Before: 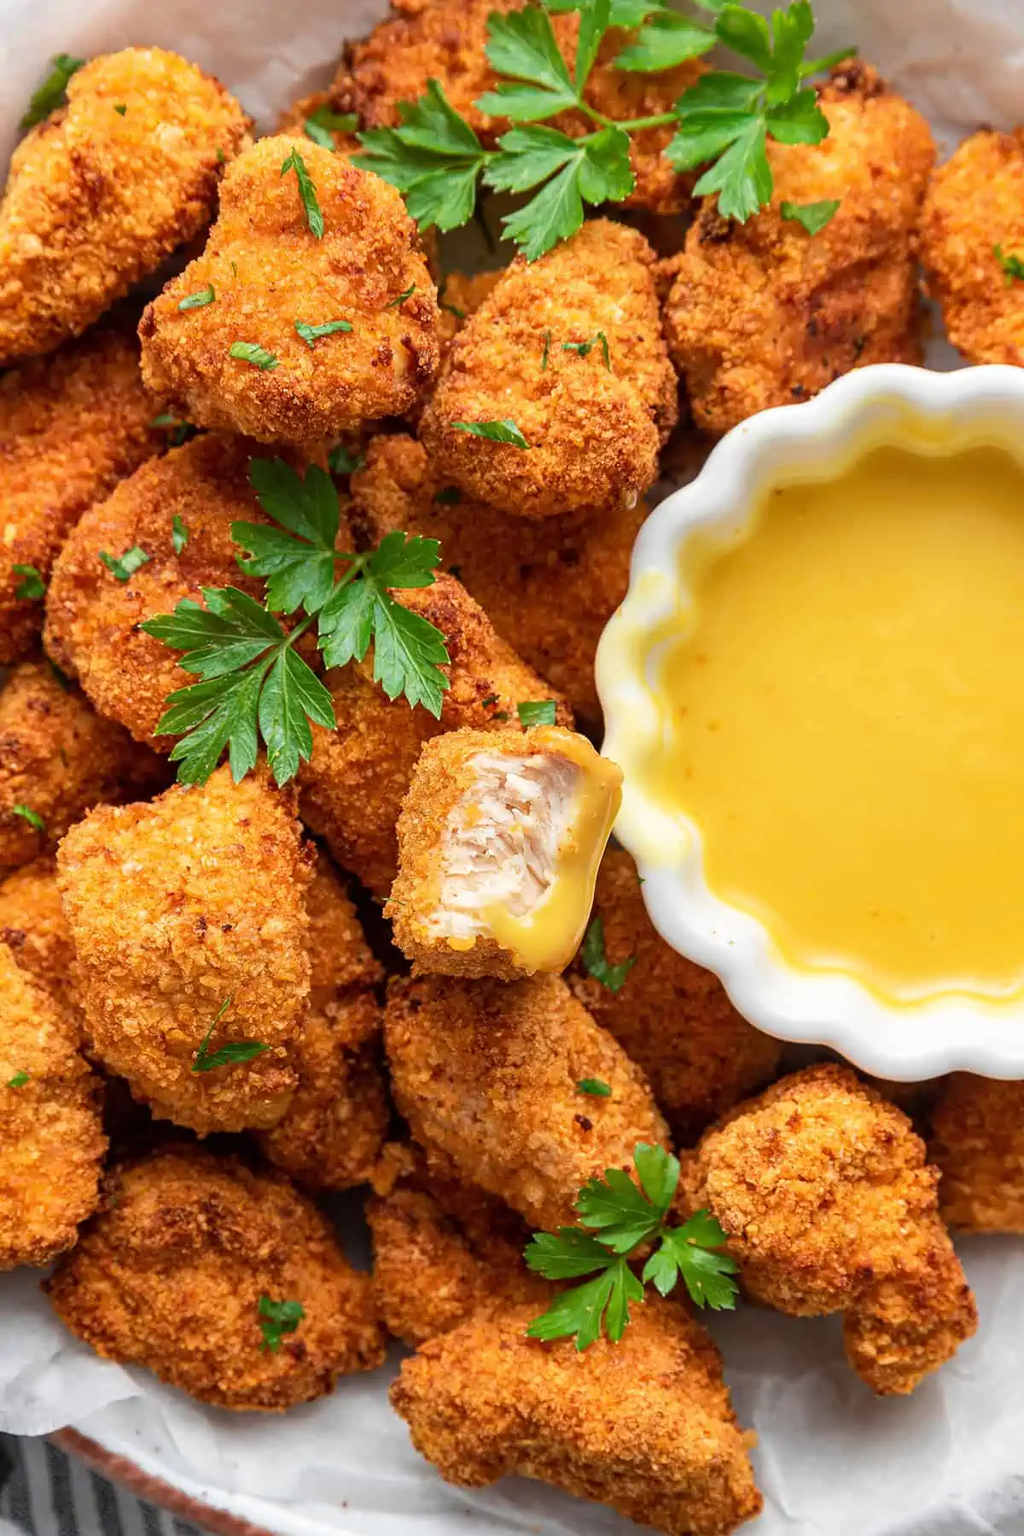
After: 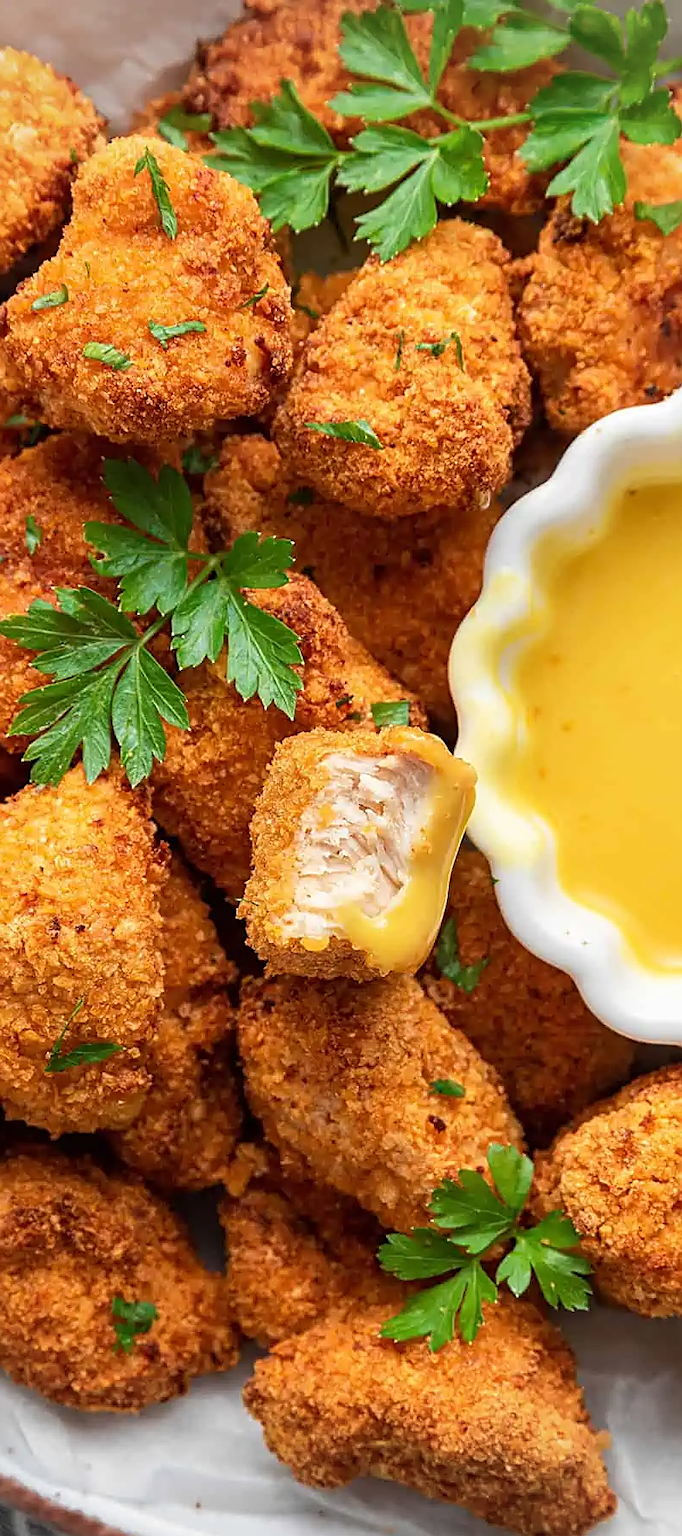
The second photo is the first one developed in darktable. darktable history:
crop and rotate: left 14.39%, right 18.963%
sharpen: on, module defaults
vignetting: brightness -0.187, saturation -0.312
